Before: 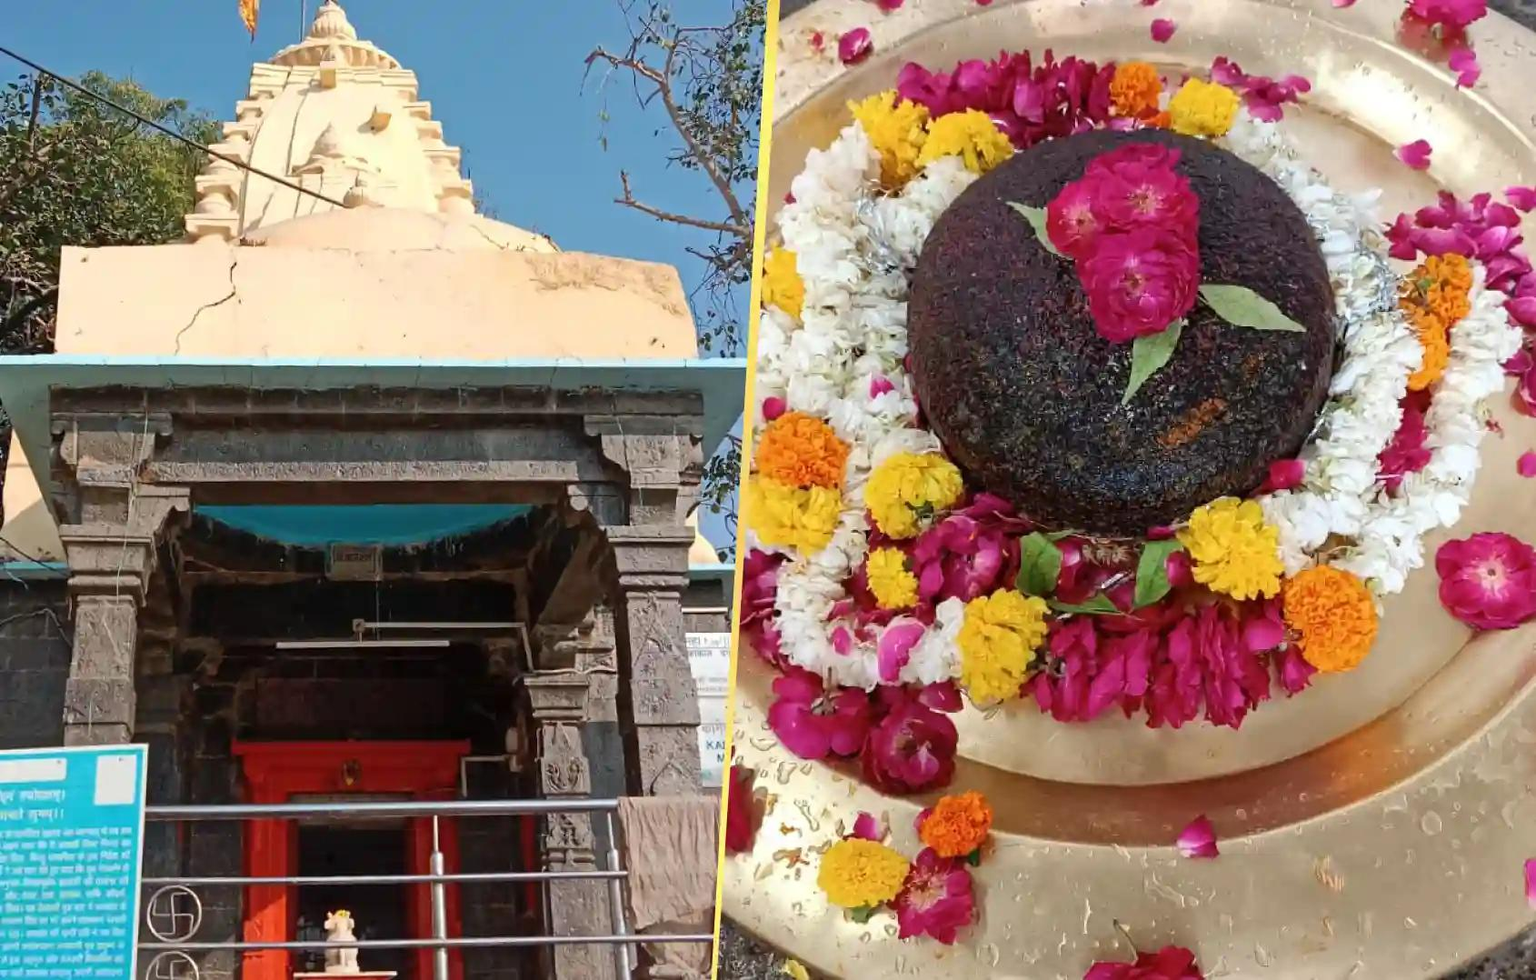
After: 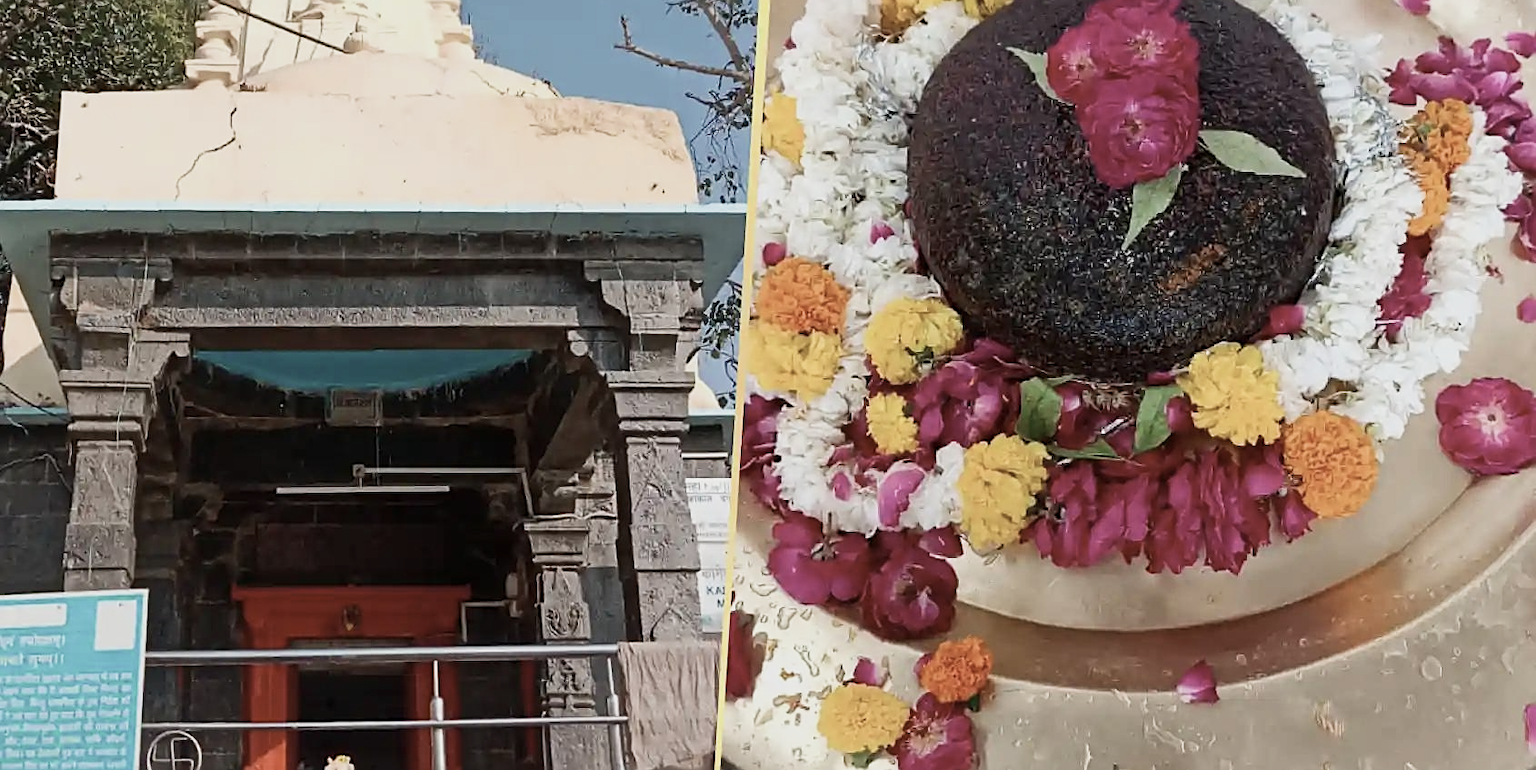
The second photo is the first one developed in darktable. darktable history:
sharpen: on, module defaults
sigmoid: contrast 1.22, skew 0.65
contrast brightness saturation: contrast 0.1, saturation -0.36
crop and rotate: top 15.774%, bottom 5.506%
